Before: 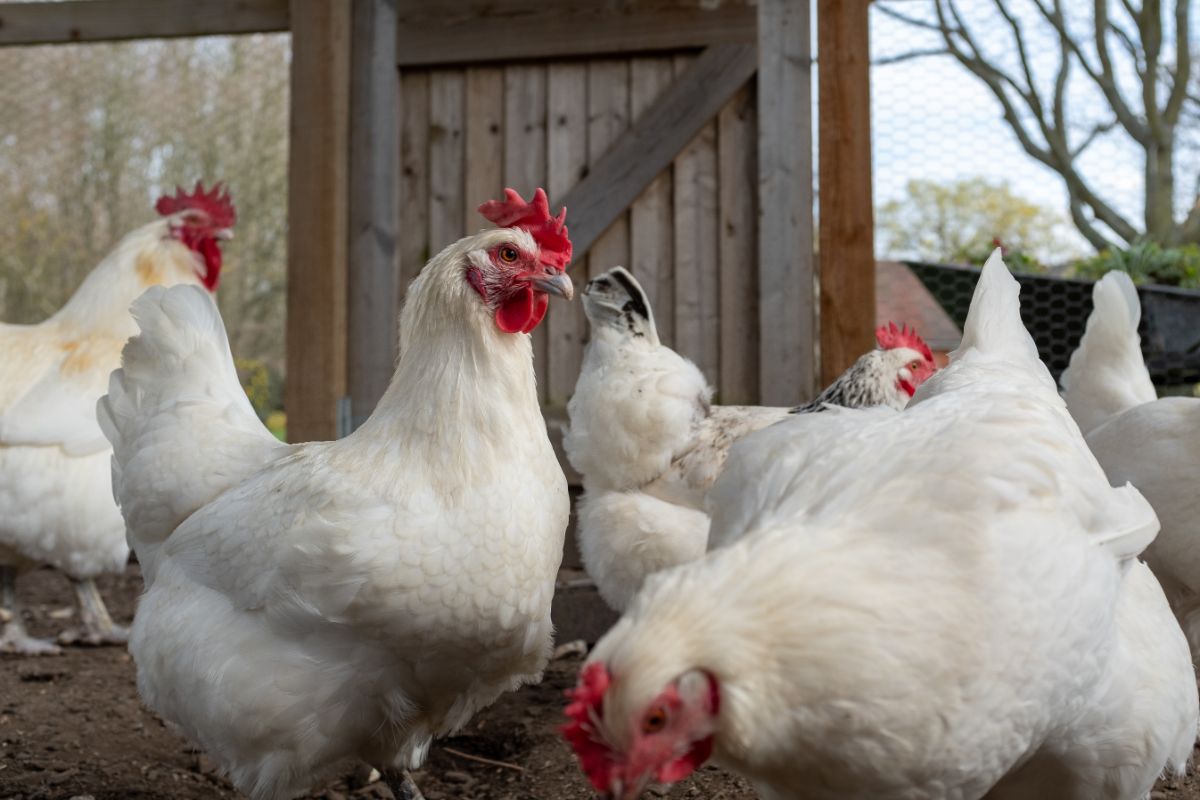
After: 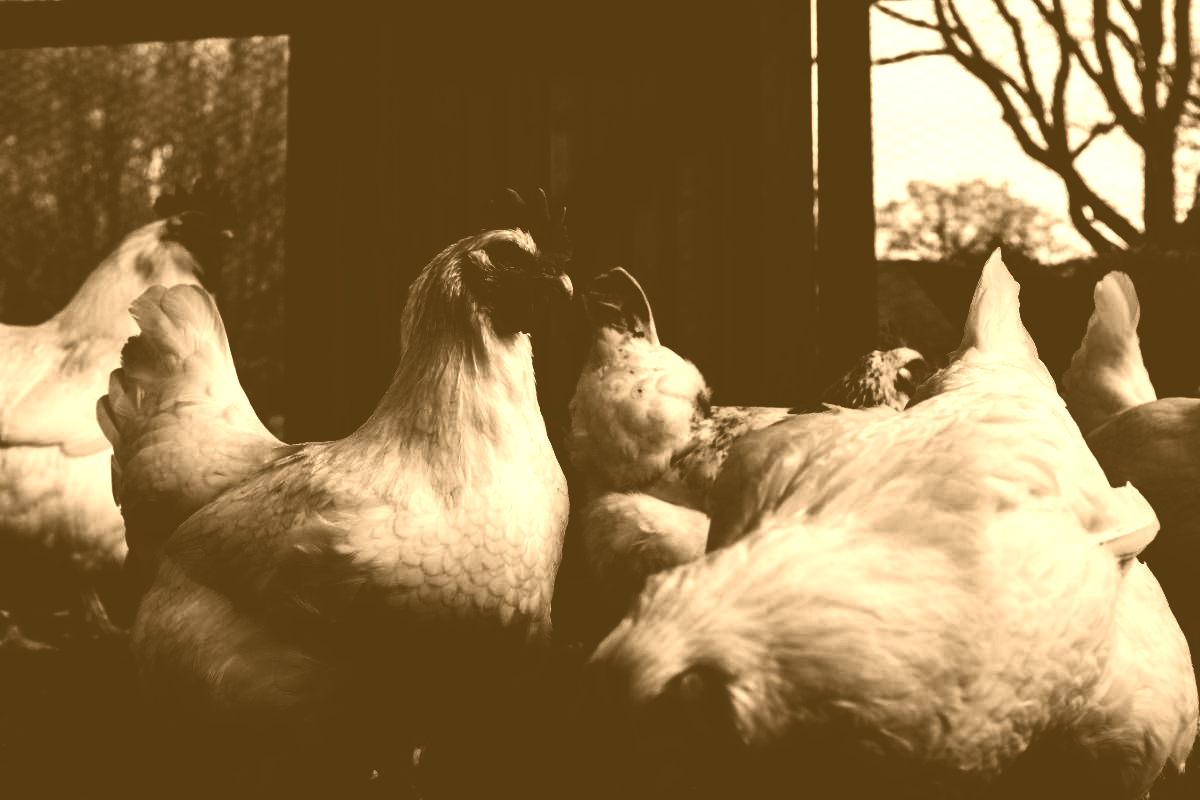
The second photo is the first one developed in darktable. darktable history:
color balance rgb: shadows lift › luminance -10%, power › luminance -9%, linear chroma grading › global chroma 10%, global vibrance 10%, contrast 15%, saturation formula JzAzBz (2021)
filmic rgb: black relative exposure -5 EV, white relative exposure 3.2 EV, hardness 3.42, contrast 1.2, highlights saturation mix -50%
contrast brightness saturation: contrast 0.02, brightness -1, saturation -1
tone curve: curves: ch0 [(0, 0) (0.049, 0.01) (0.154, 0.081) (0.491, 0.519) (0.748, 0.765) (1, 0.919)]; ch1 [(0, 0) (0.172, 0.123) (0.317, 0.272) (0.391, 0.424) (0.499, 0.497) (0.531, 0.541) (0.615, 0.608) (0.741, 0.783) (1, 1)]; ch2 [(0, 0) (0.411, 0.424) (0.483, 0.478) (0.546, 0.532) (0.652, 0.633) (1, 1)], color space Lab, independent channels, preserve colors none
exposure: black level correction 0.047, exposure 0.013 EV, compensate highlight preservation false
colorize: hue 28.8°, source mix 100%
